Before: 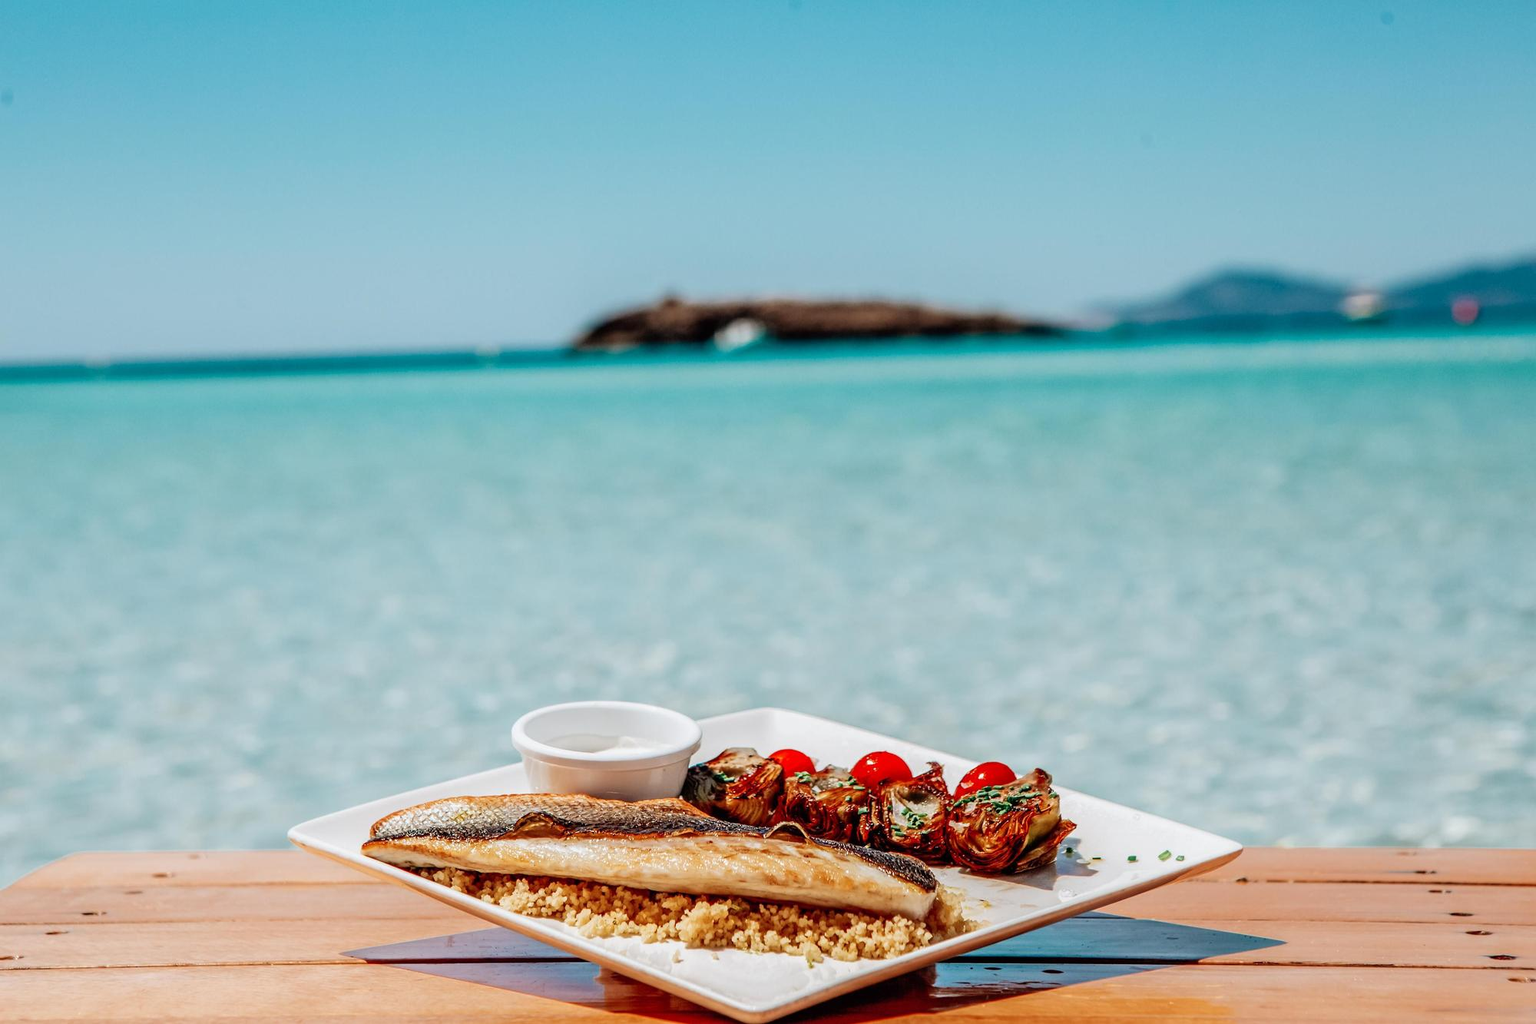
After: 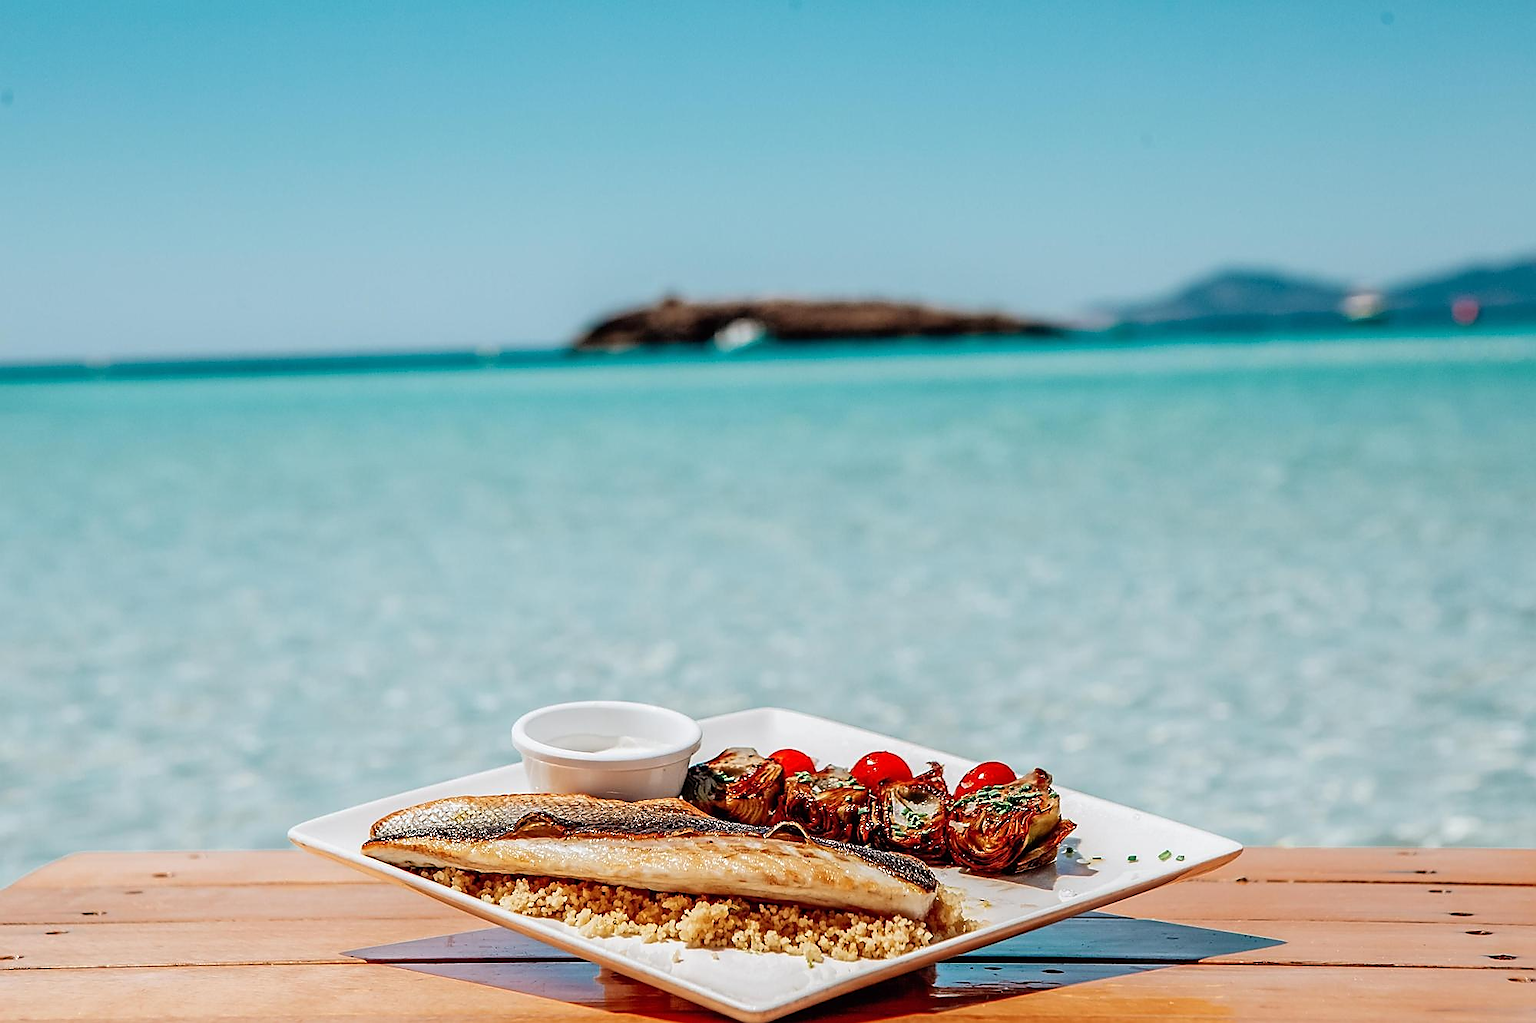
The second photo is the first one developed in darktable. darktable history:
sharpen: radius 1.391, amount 1.252, threshold 0.759
